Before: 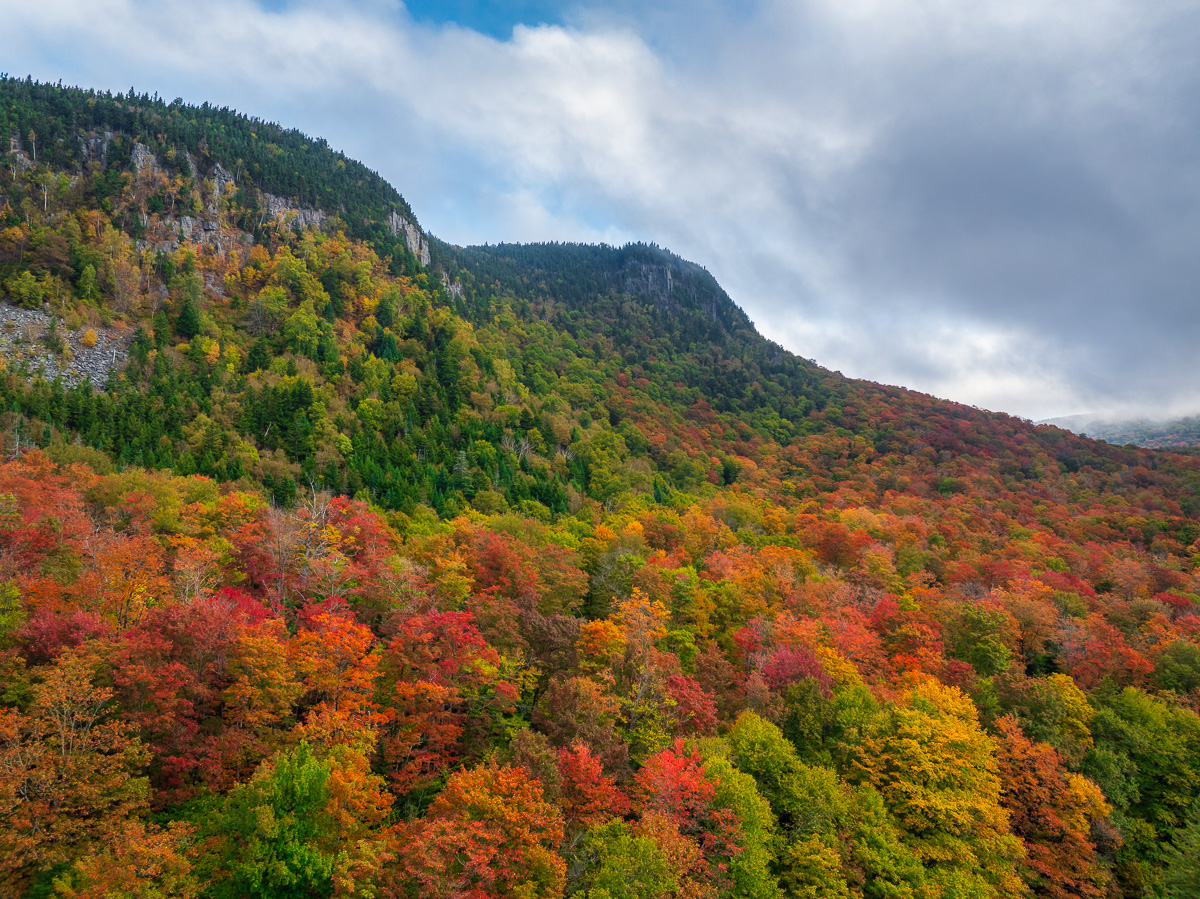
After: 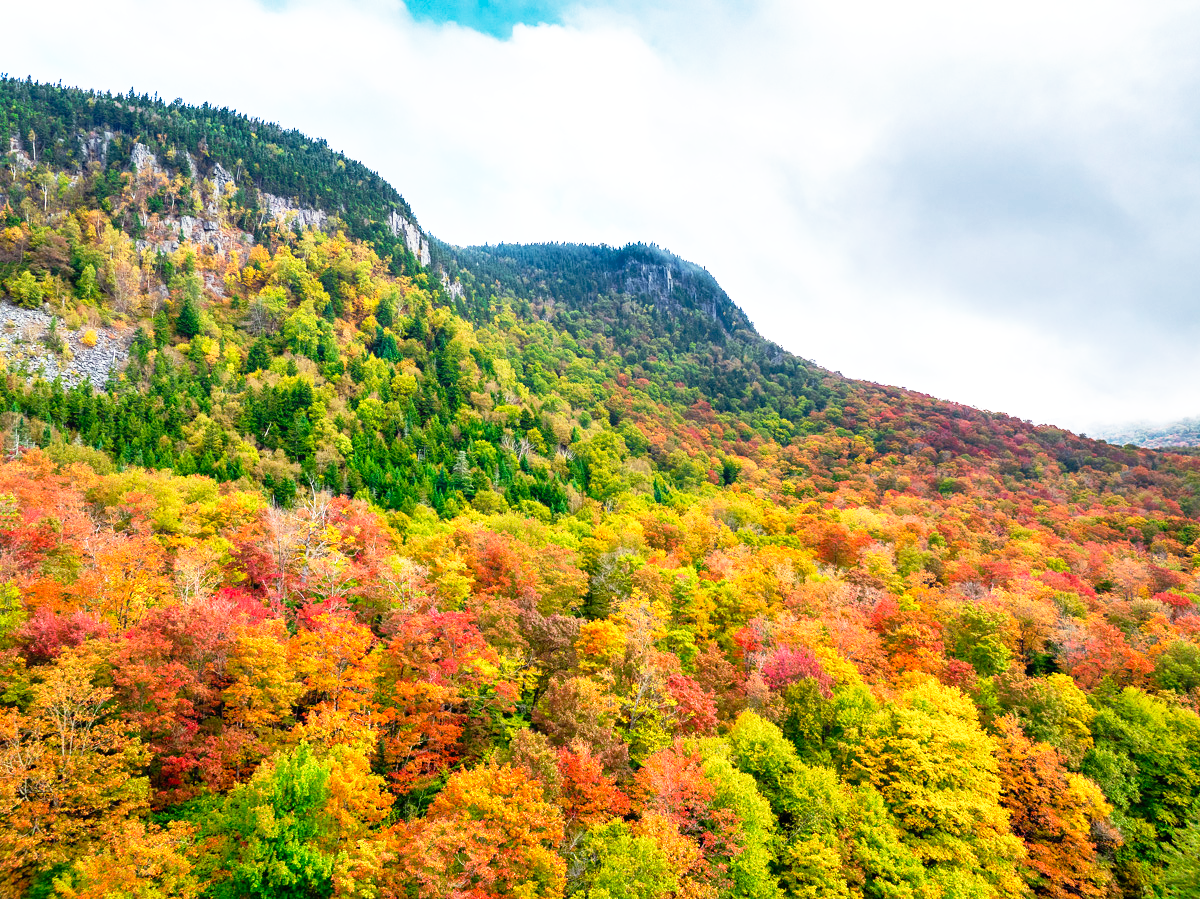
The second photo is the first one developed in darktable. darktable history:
base curve: curves: ch0 [(0, 0) (0.012, 0.01) (0.073, 0.168) (0.31, 0.711) (0.645, 0.957) (1, 1)], preserve colors none
exposure: black level correction 0.001, exposure -0.122 EV, compensate exposure bias true, compensate highlight preservation false
shadows and highlights: soften with gaussian
